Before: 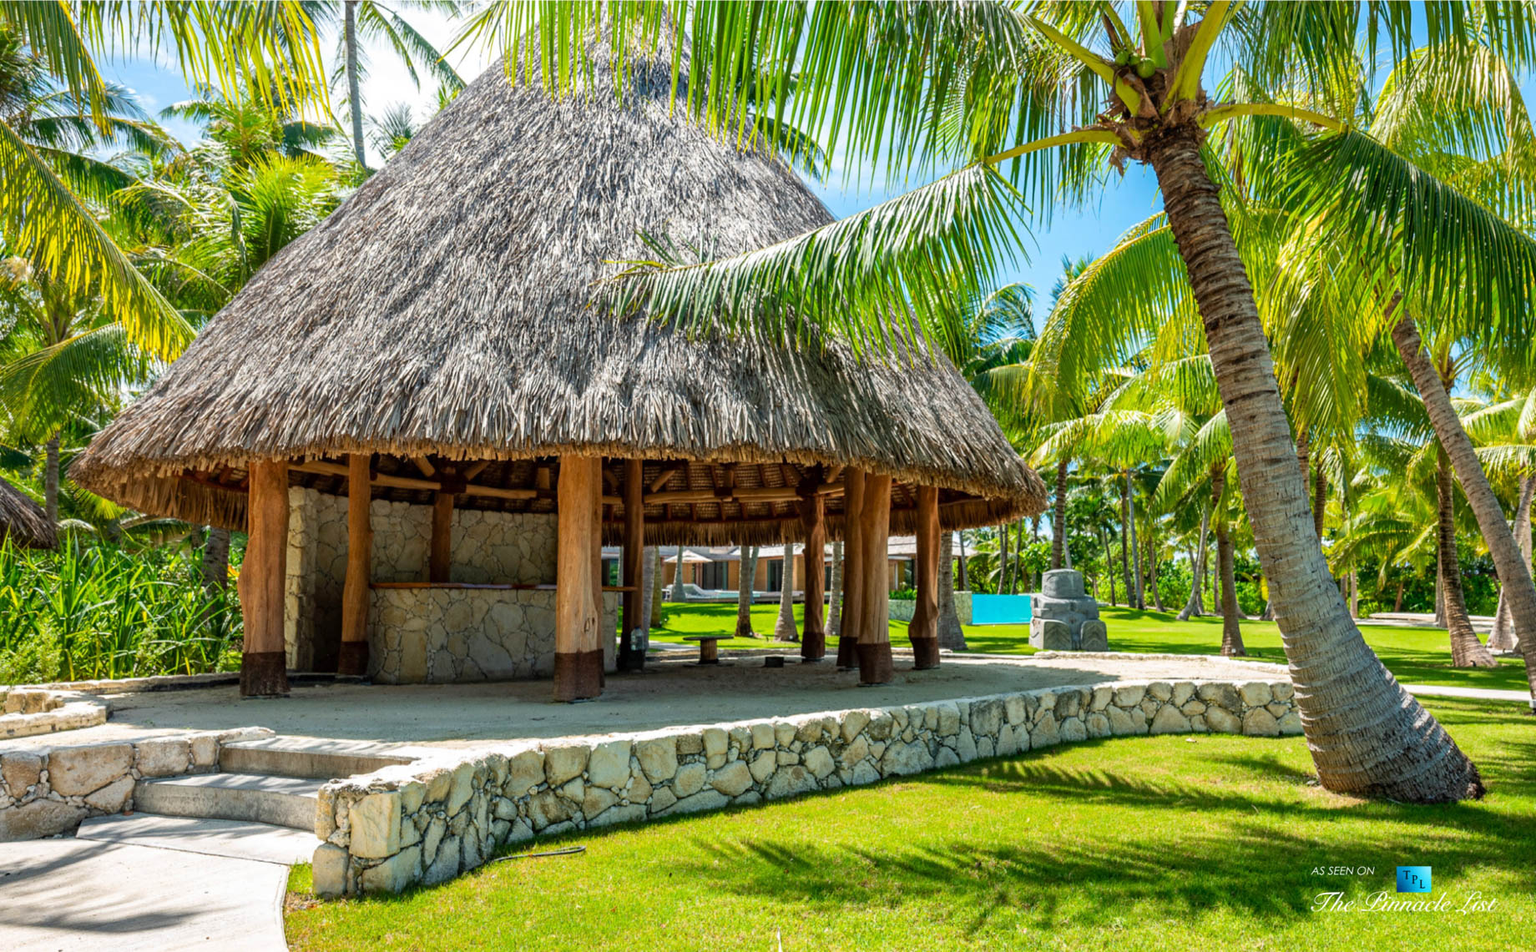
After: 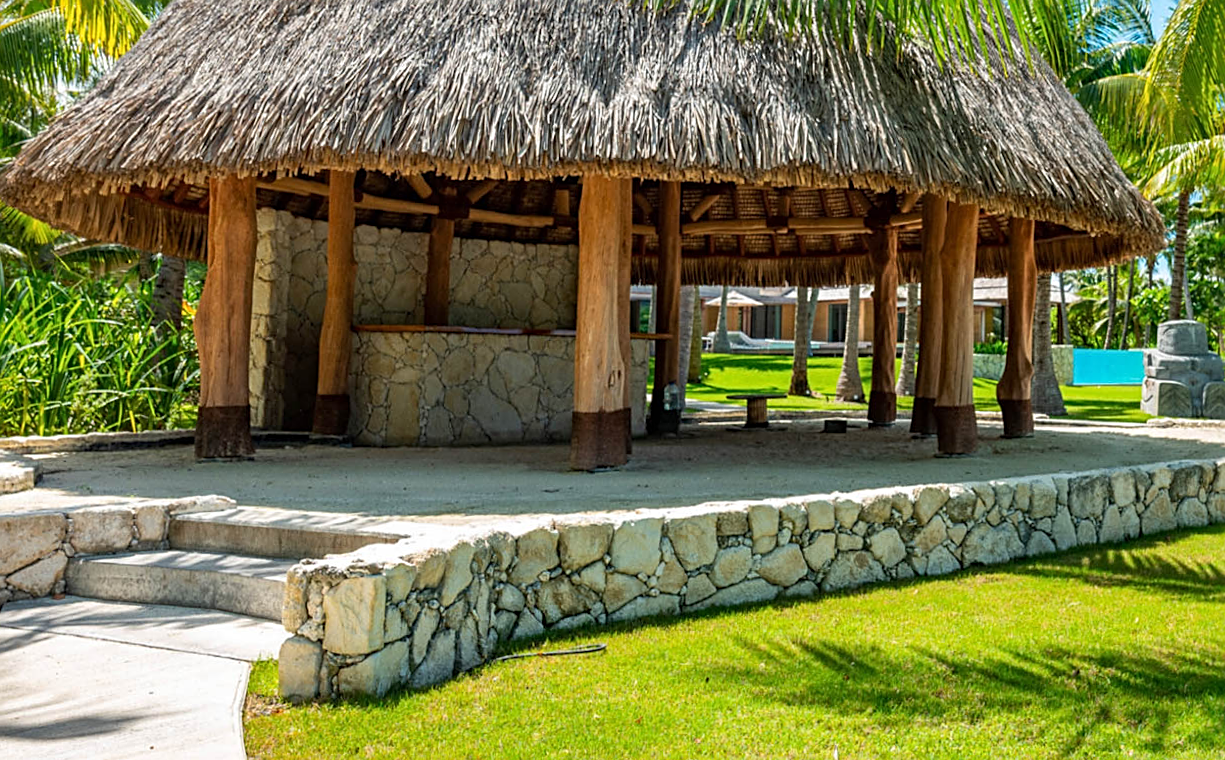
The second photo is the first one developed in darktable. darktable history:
crop and rotate: angle -0.82°, left 3.85%, top 31.828%, right 27.992%
sharpen: on, module defaults
